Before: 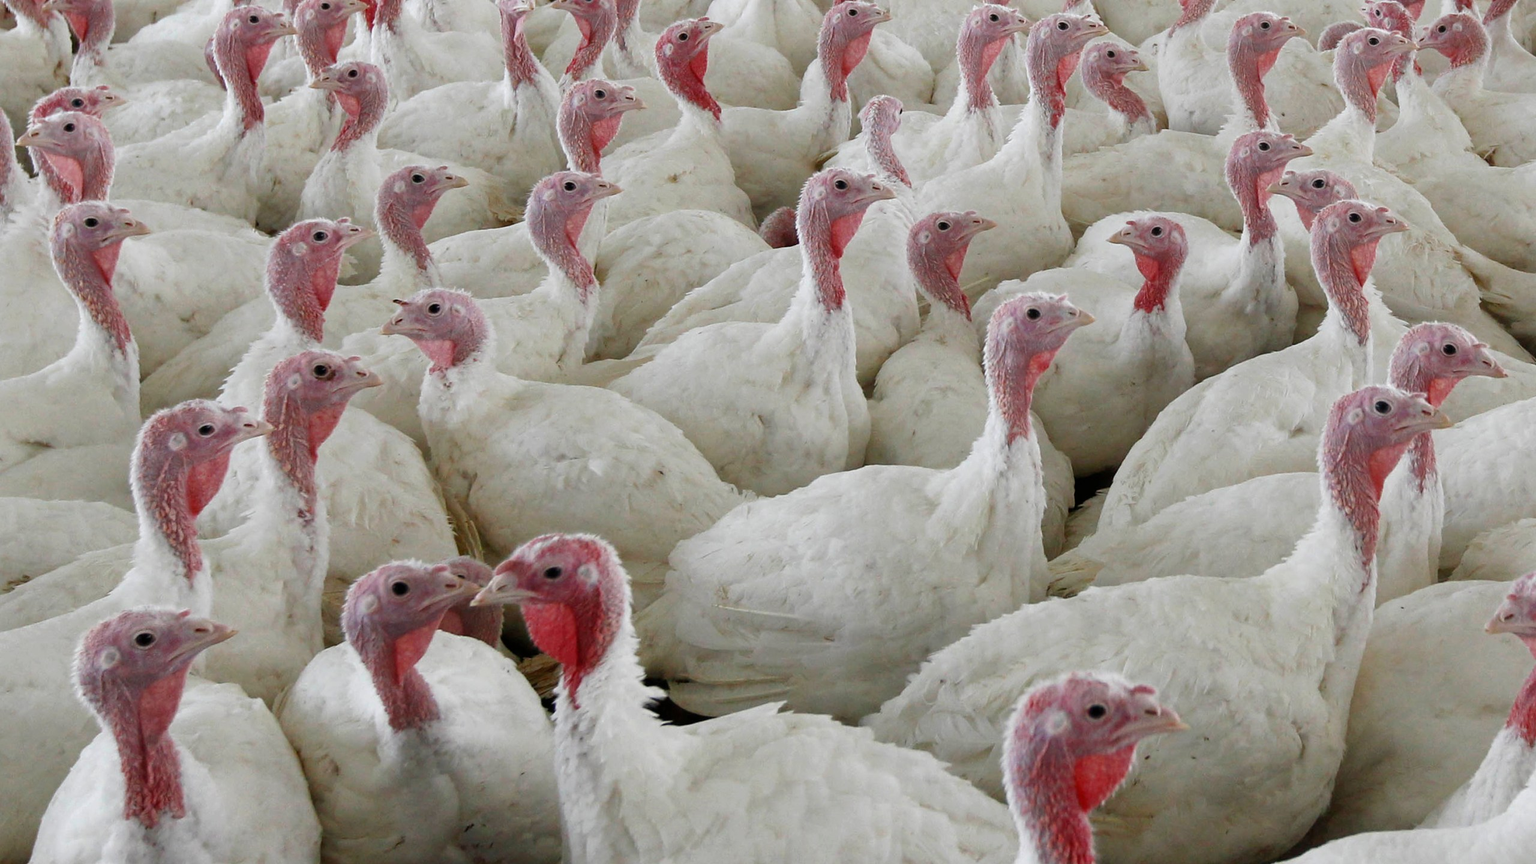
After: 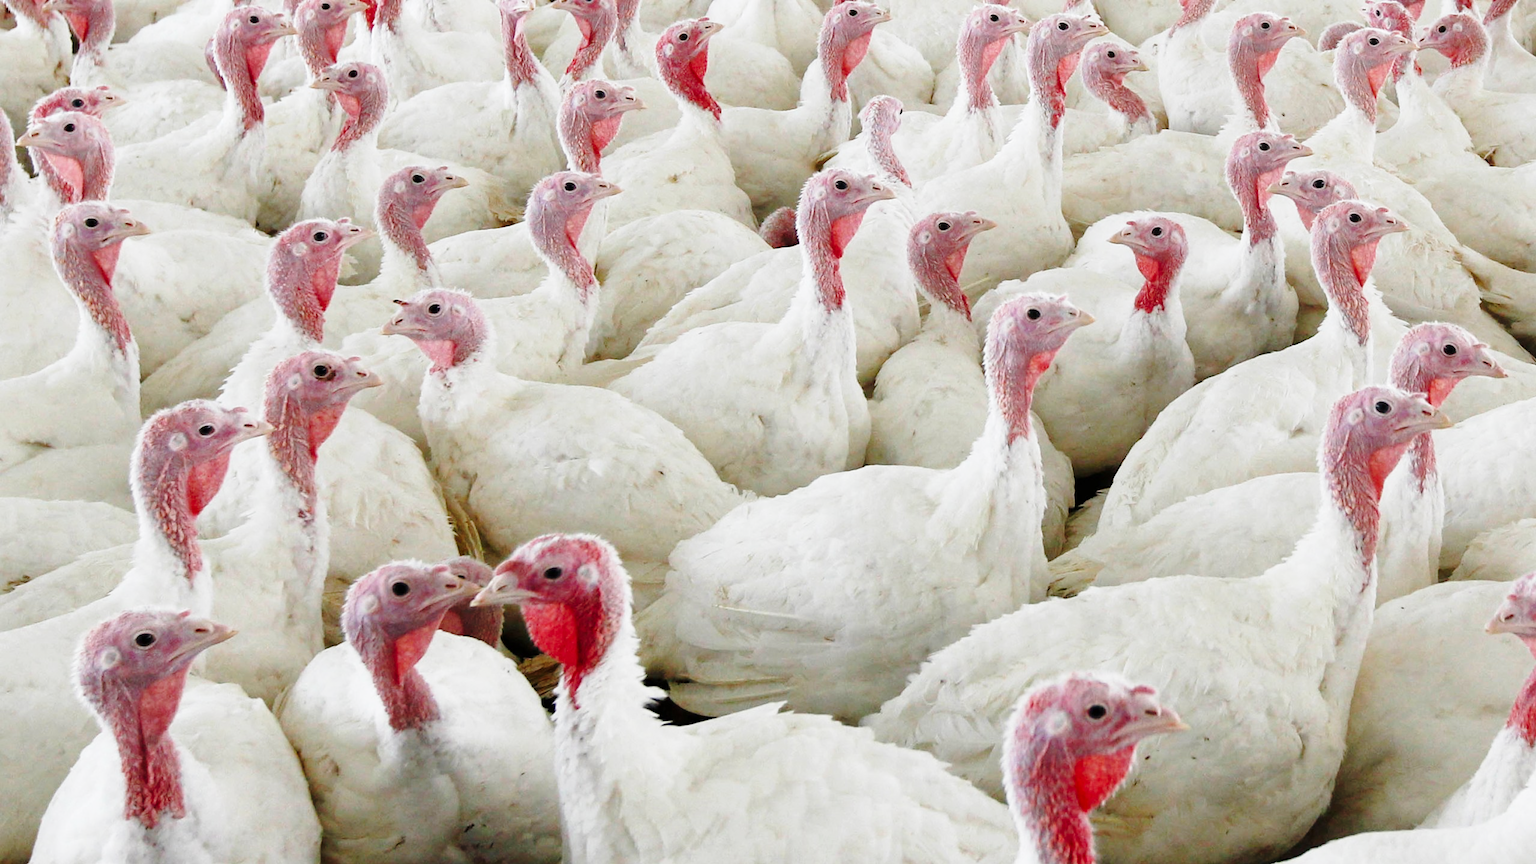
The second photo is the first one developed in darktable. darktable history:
base curve: curves: ch0 [(0, 0) (0.028, 0.03) (0.121, 0.232) (0.46, 0.748) (0.859, 0.968) (1, 1)], preserve colors none
tone equalizer: edges refinement/feathering 500, mask exposure compensation -1.57 EV, preserve details no
